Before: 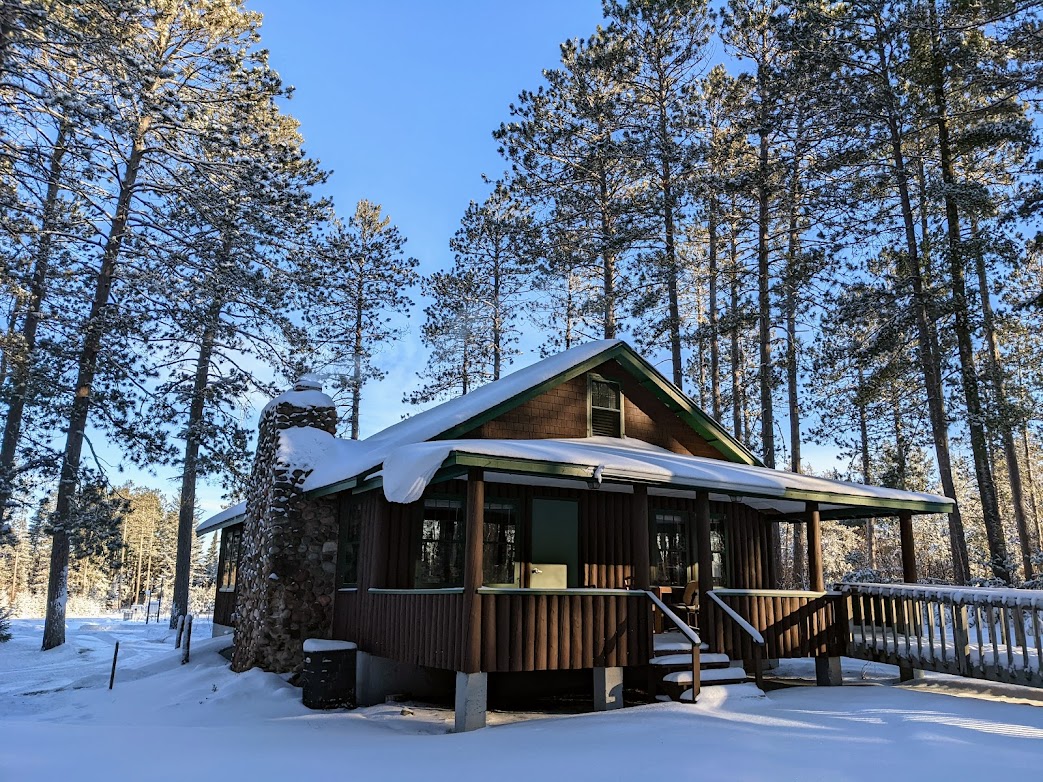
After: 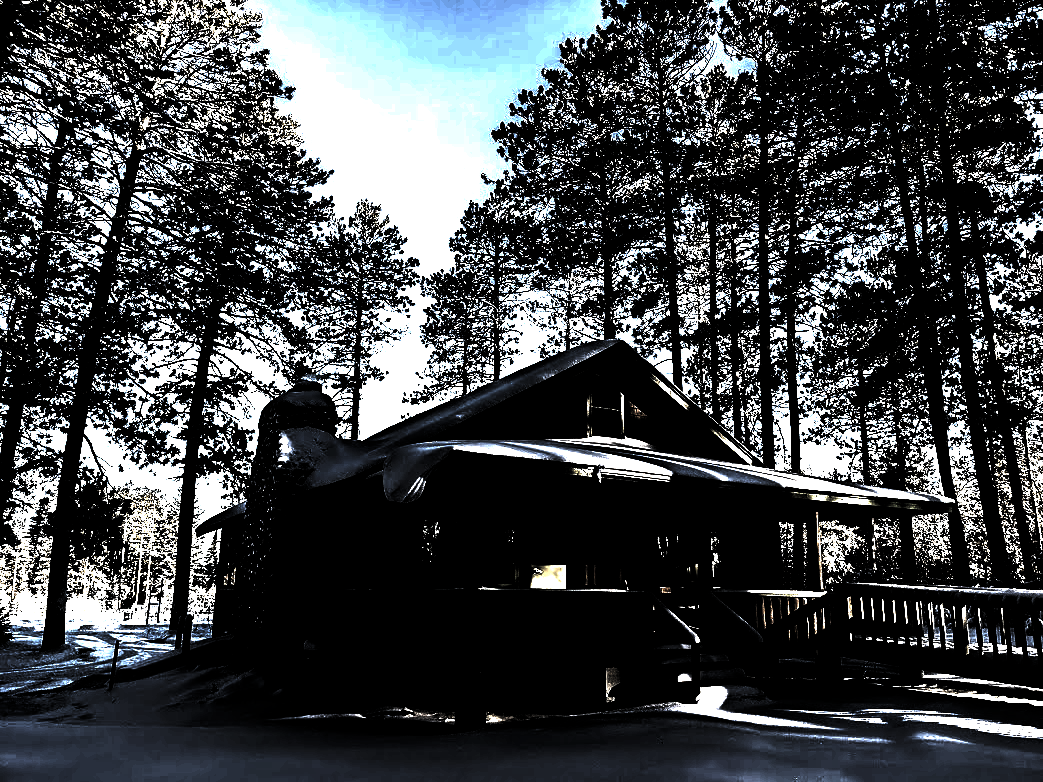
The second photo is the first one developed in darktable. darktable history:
levels: levels [0.721, 0.937, 0.997]
exposure: black level correction 0.001, exposure 1.3 EV, compensate exposure bias true, compensate highlight preservation false
